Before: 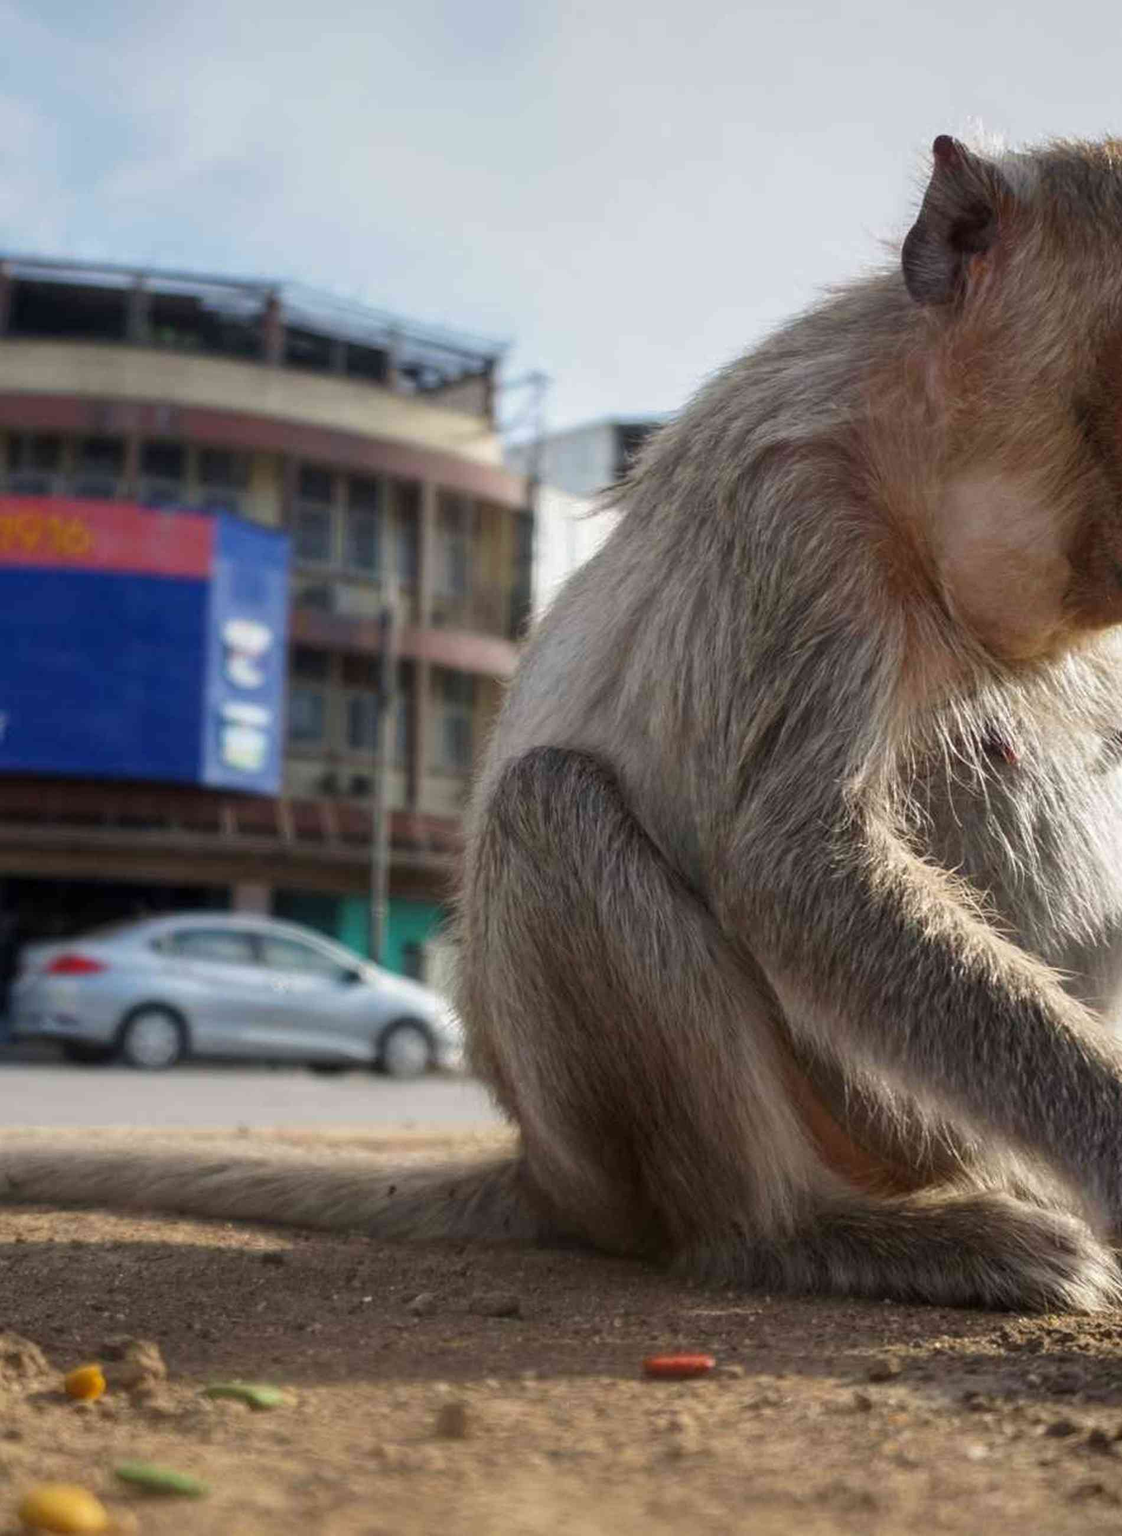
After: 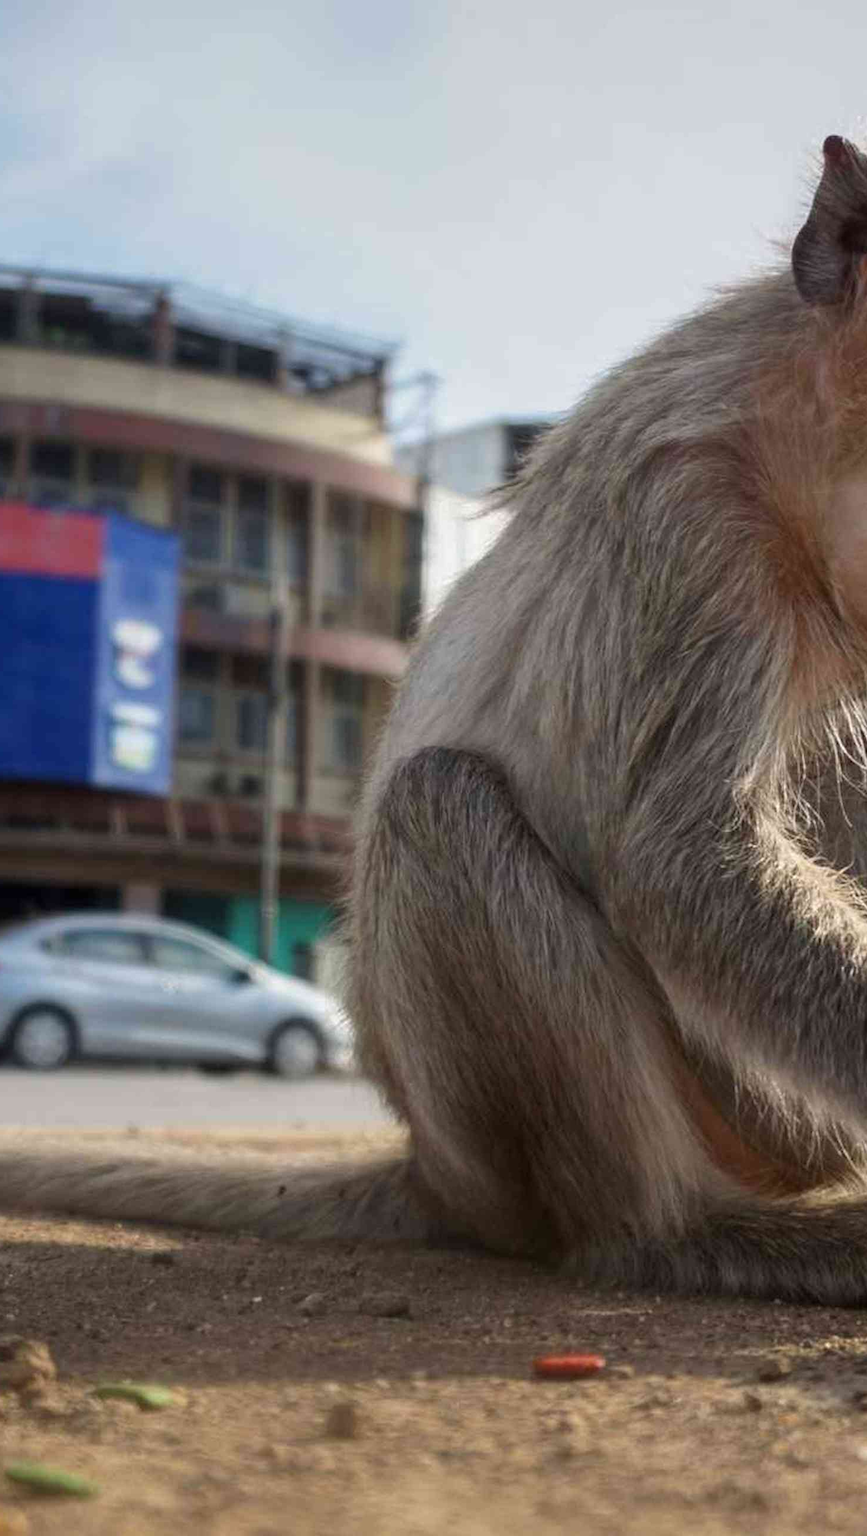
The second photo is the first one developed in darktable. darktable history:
crop: left 9.864%, right 12.799%
